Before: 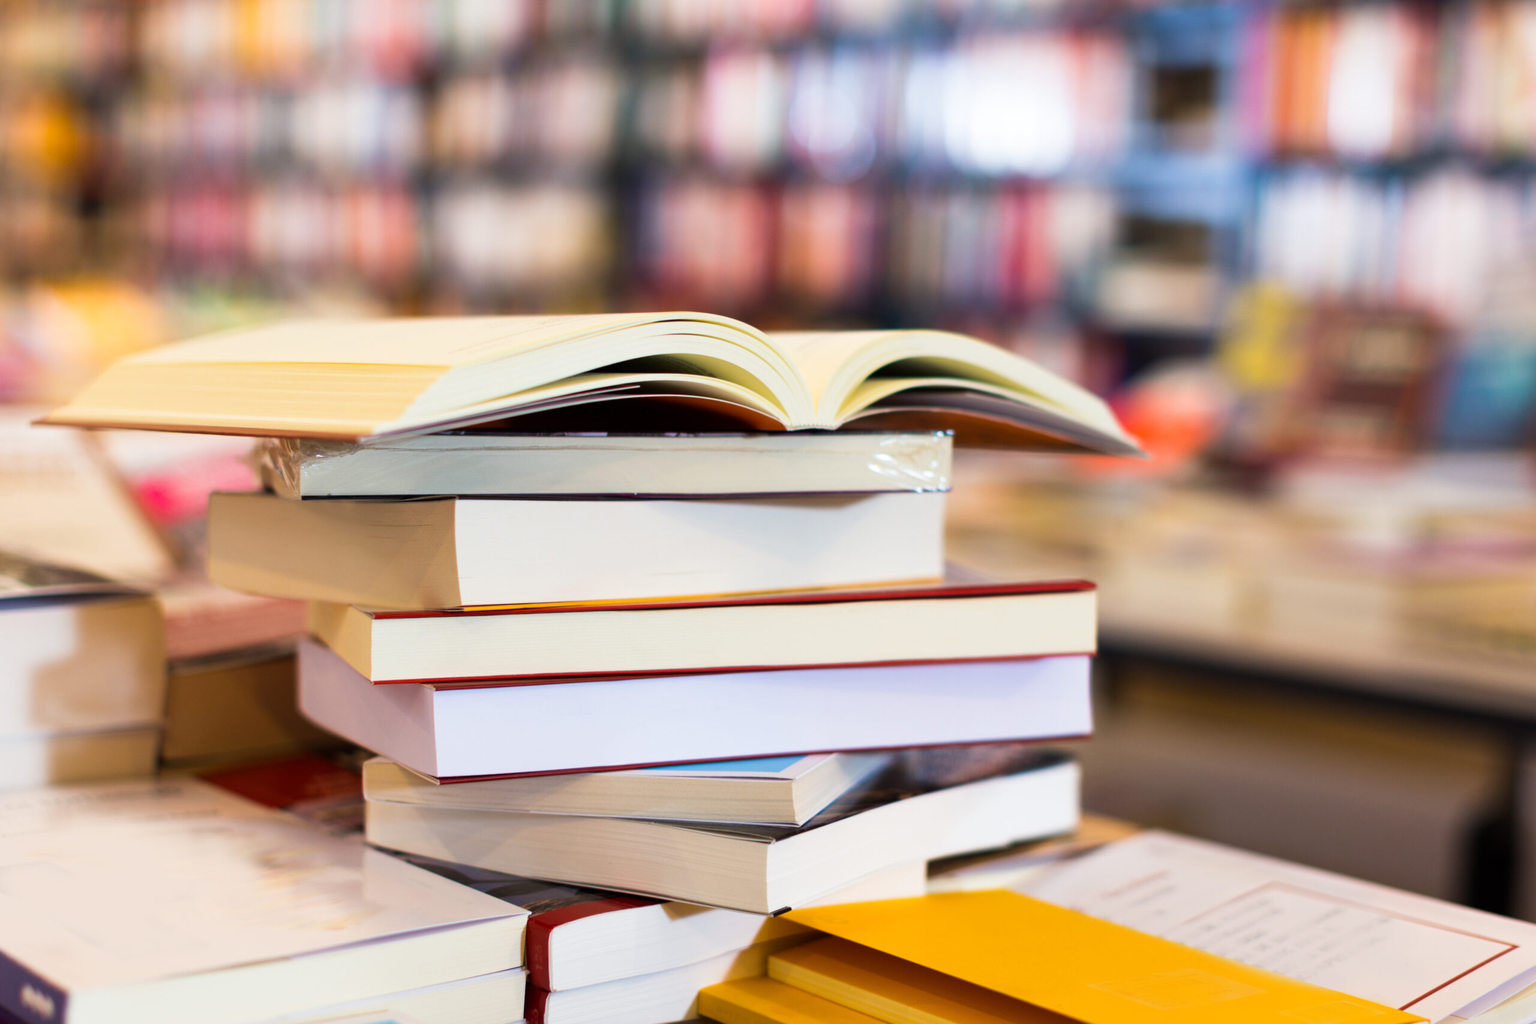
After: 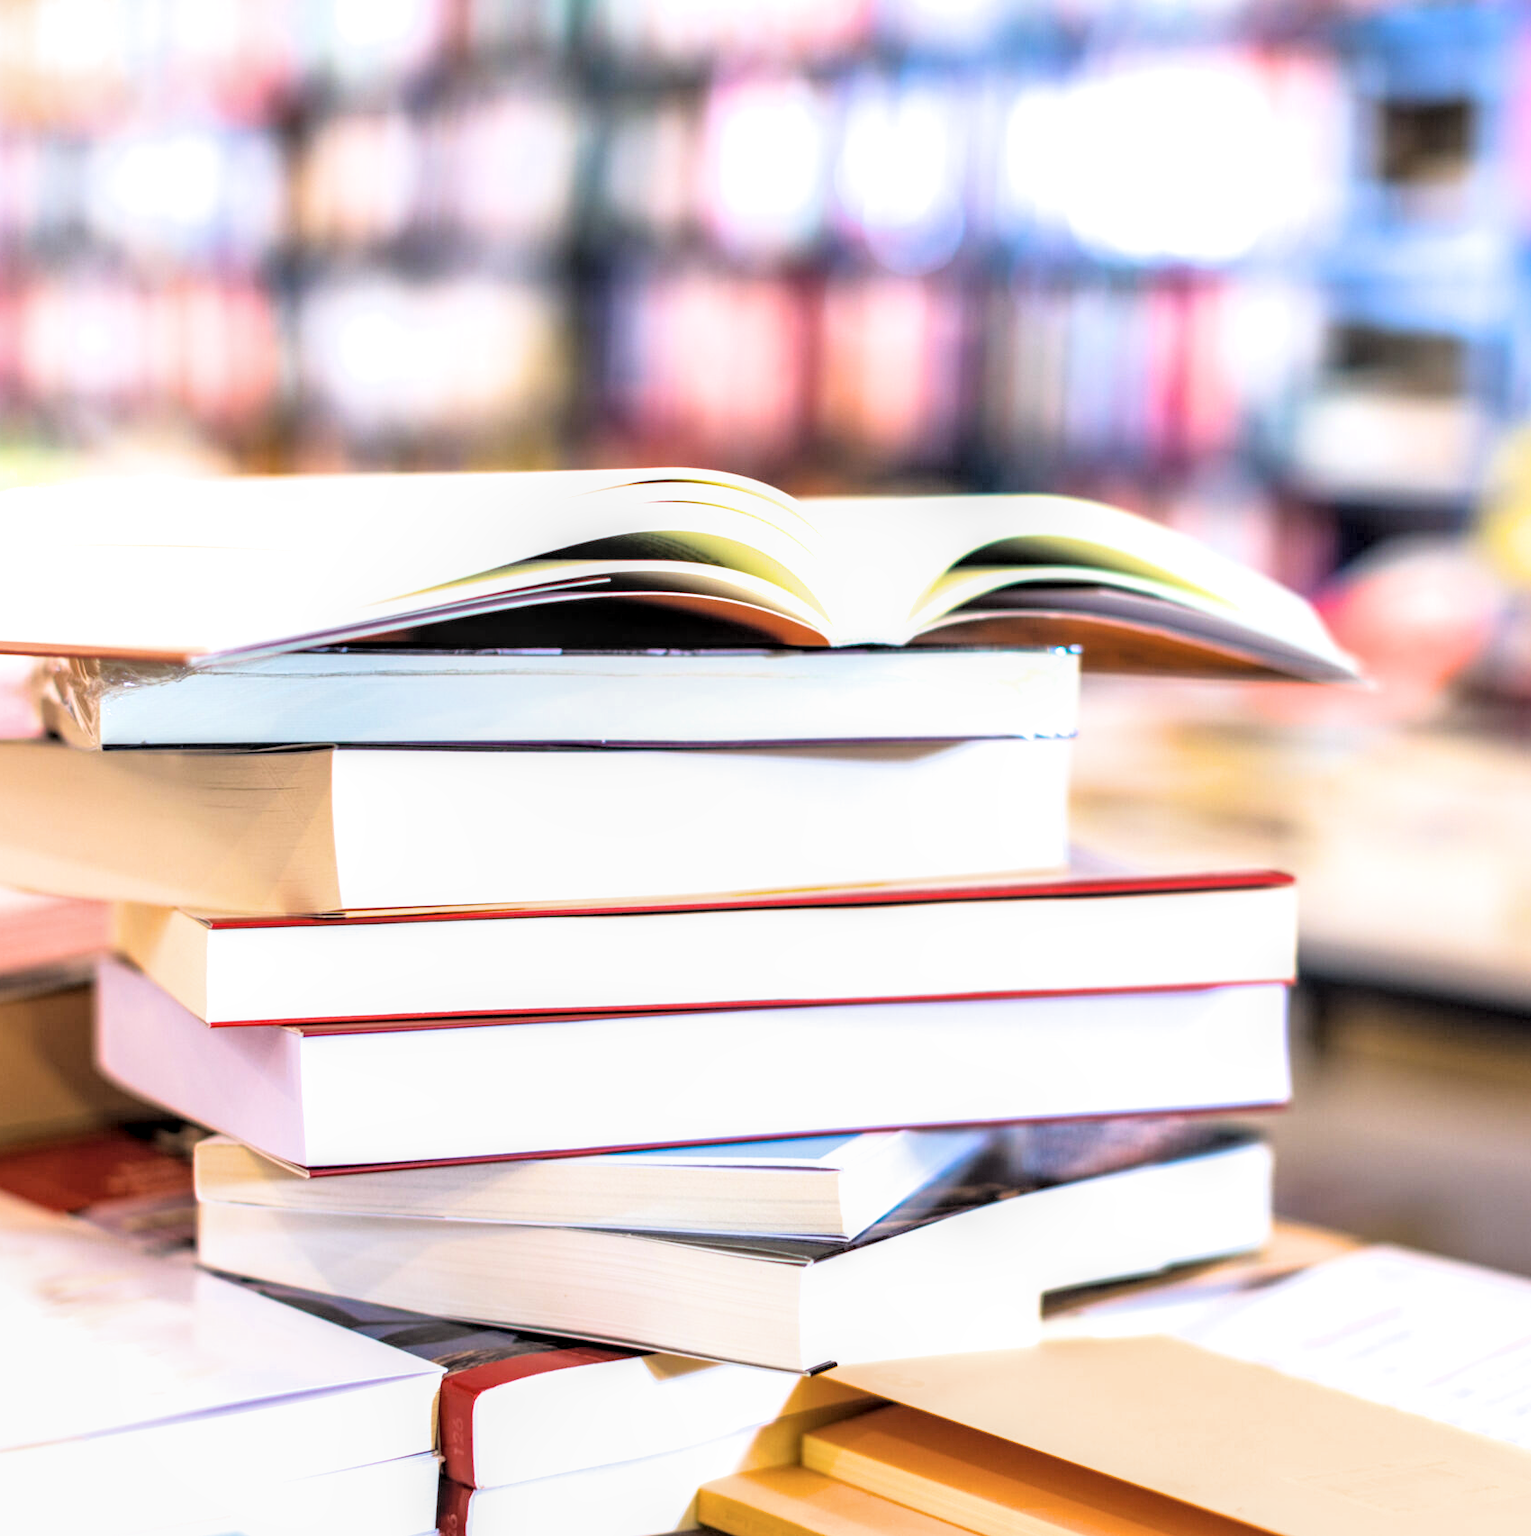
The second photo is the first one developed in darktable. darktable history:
crop and rotate: left 15.209%, right 18.321%
exposure: black level correction 0, exposure 1.098 EV, compensate highlight preservation false
local contrast: detail 160%
color calibration: x 0.372, y 0.386, temperature 4285.11 K
filmic rgb: middle gray luminance 21.61%, black relative exposure -14.05 EV, white relative exposure 2.95 EV, target black luminance 0%, hardness 8.8, latitude 59.78%, contrast 1.207, highlights saturation mix 4.02%, shadows ↔ highlights balance 41.84%
contrast brightness saturation: brightness 0.286
shadows and highlights: shadows 25.06, white point adjustment -2.95, highlights -29.94
